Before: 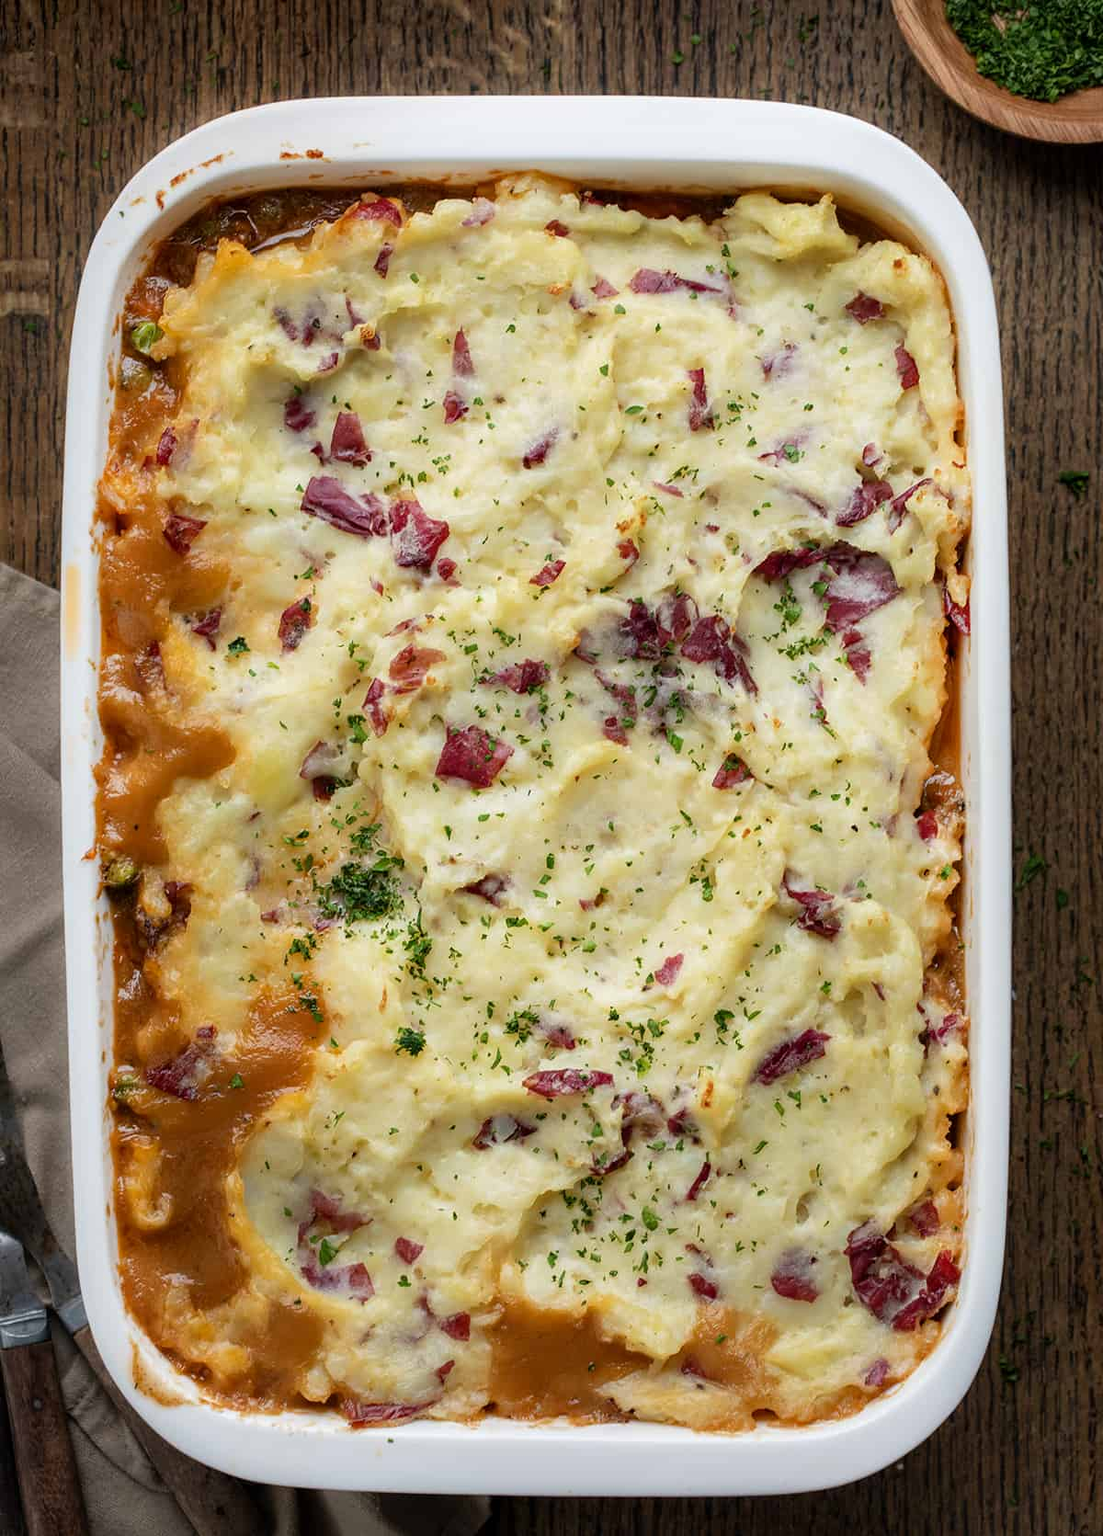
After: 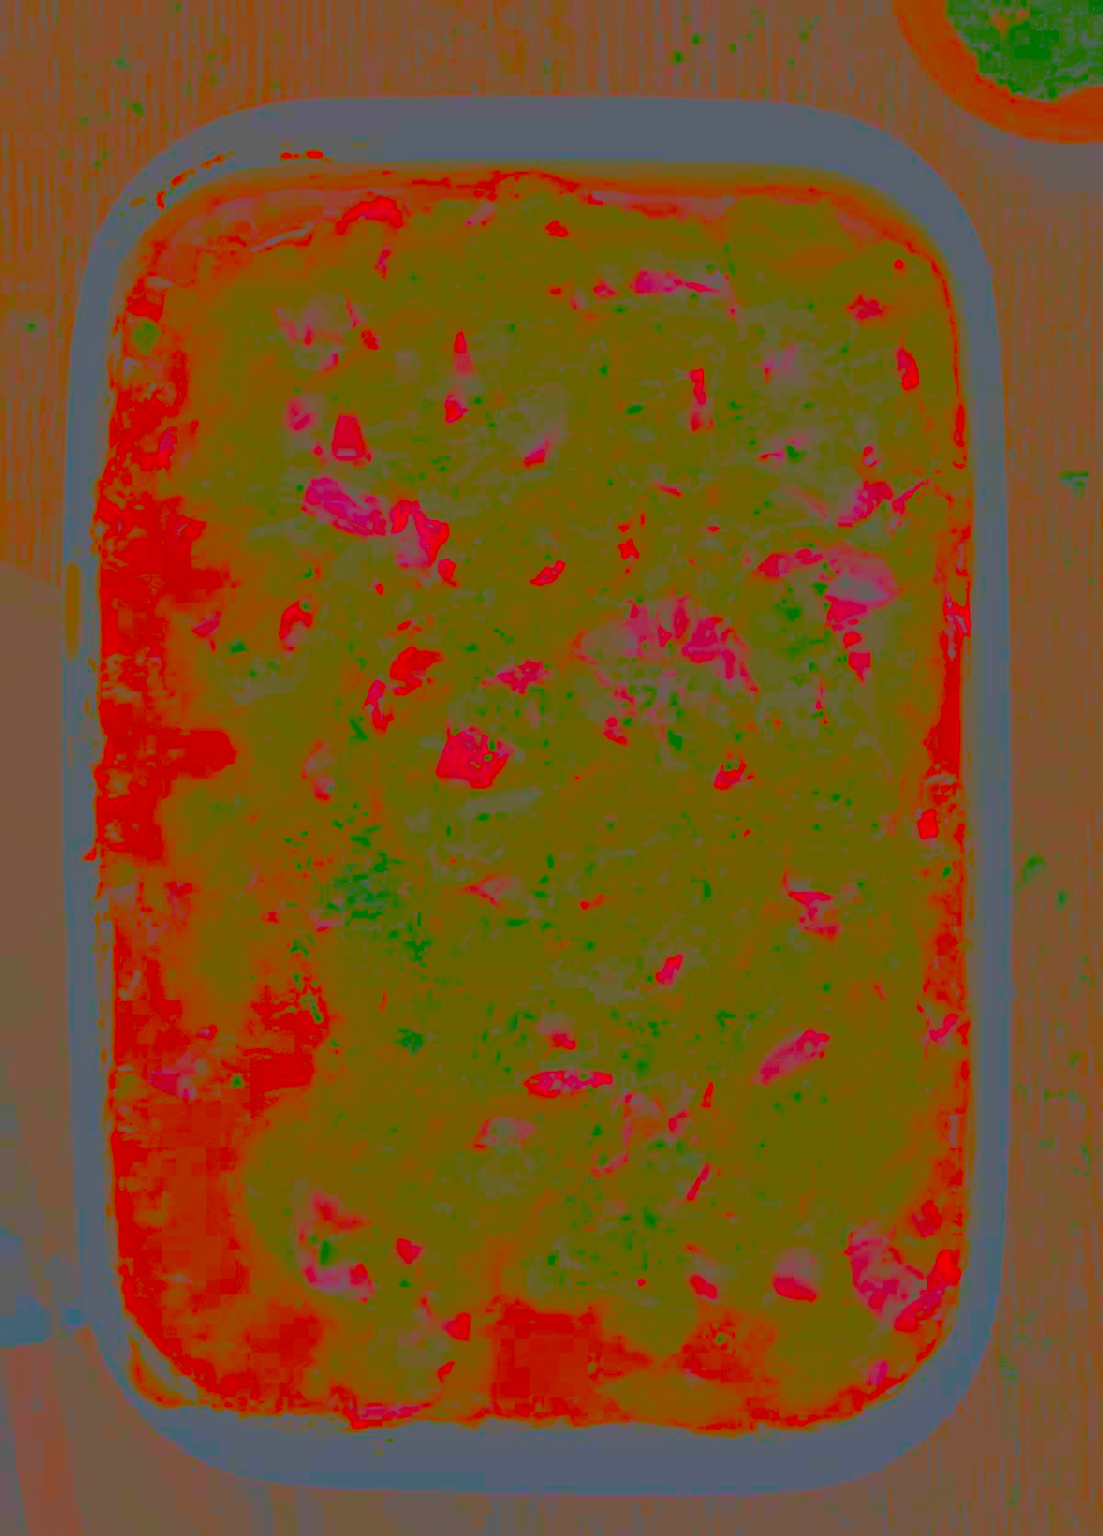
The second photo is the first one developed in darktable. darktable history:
contrast brightness saturation: contrast -0.988, brightness -0.168, saturation 0.74
exposure: black level correction -0.002, exposure 0.535 EV, compensate highlight preservation false
velvia: on, module defaults
sharpen: on, module defaults
shadows and highlights: shadows -9.57, white point adjustment 1.46, highlights 10.44
